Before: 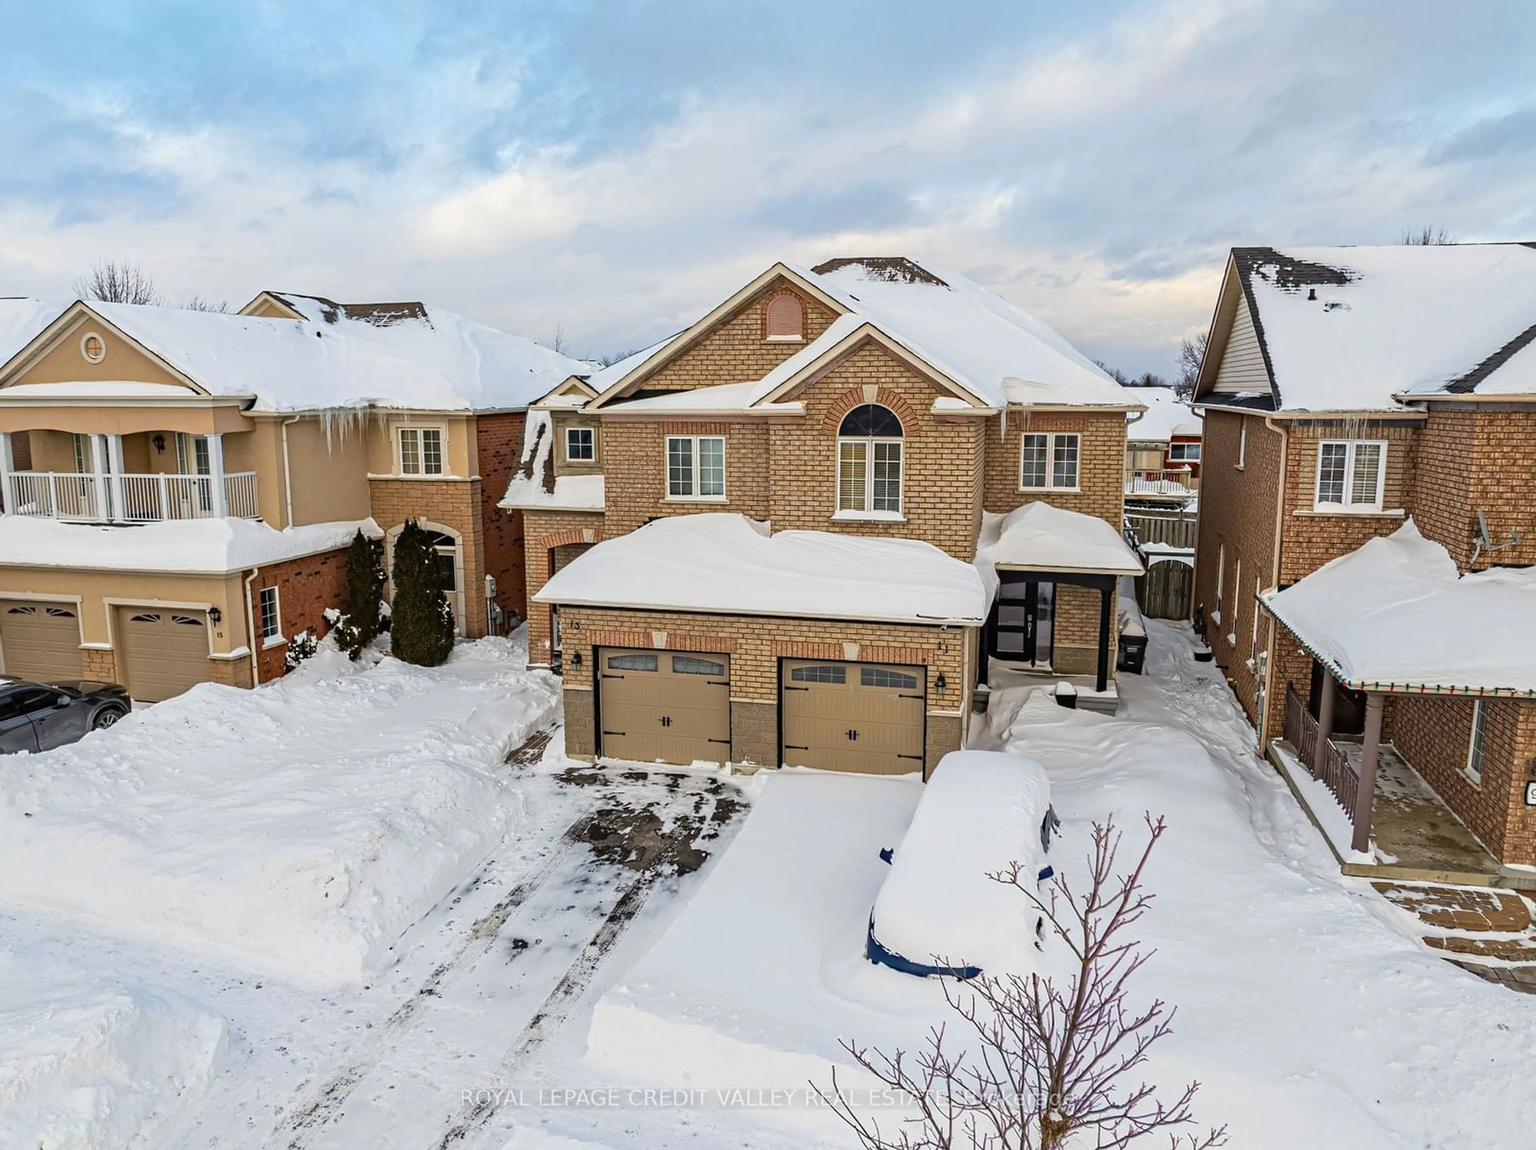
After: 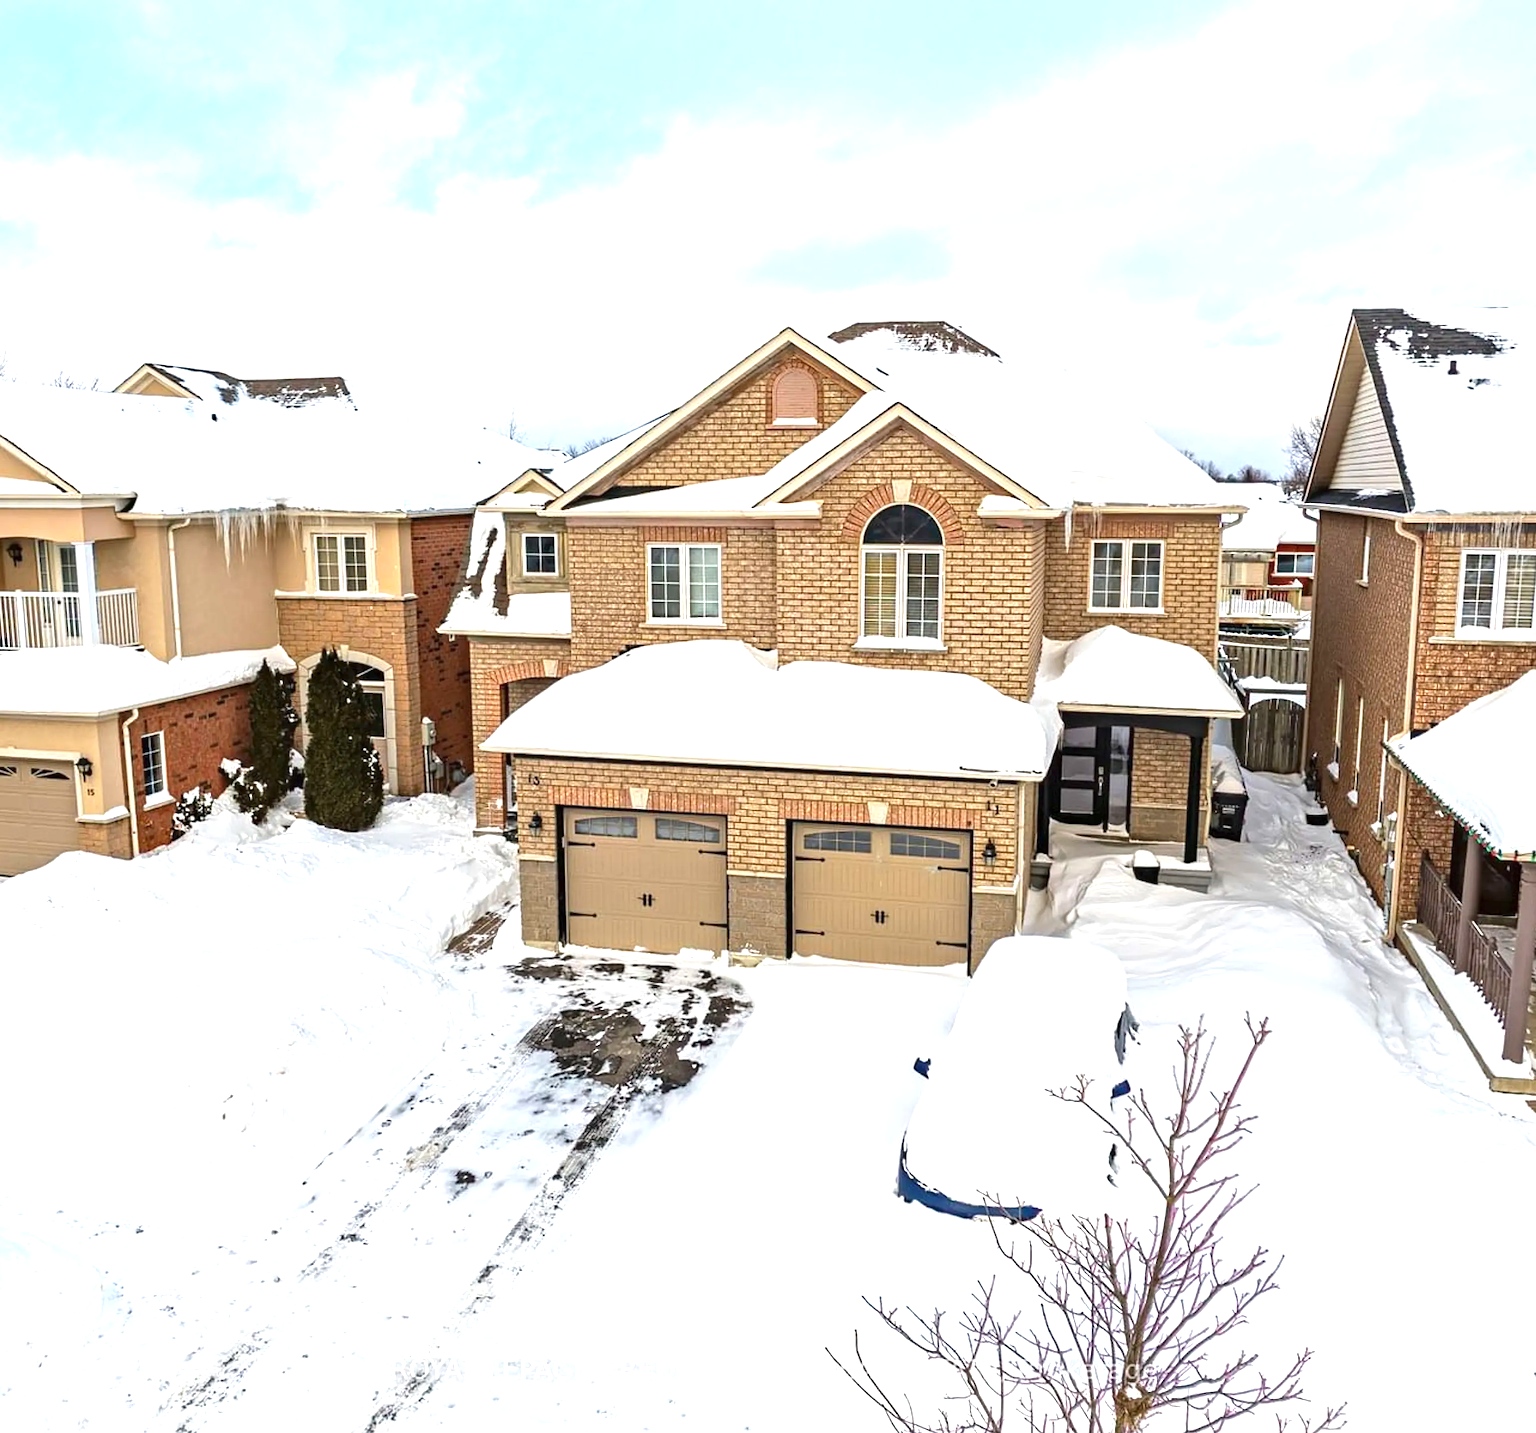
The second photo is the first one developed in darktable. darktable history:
crop and rotate: left 9.597%, right 10.195%
exposure: exposure 1 EV, compensate highlight preservation false
